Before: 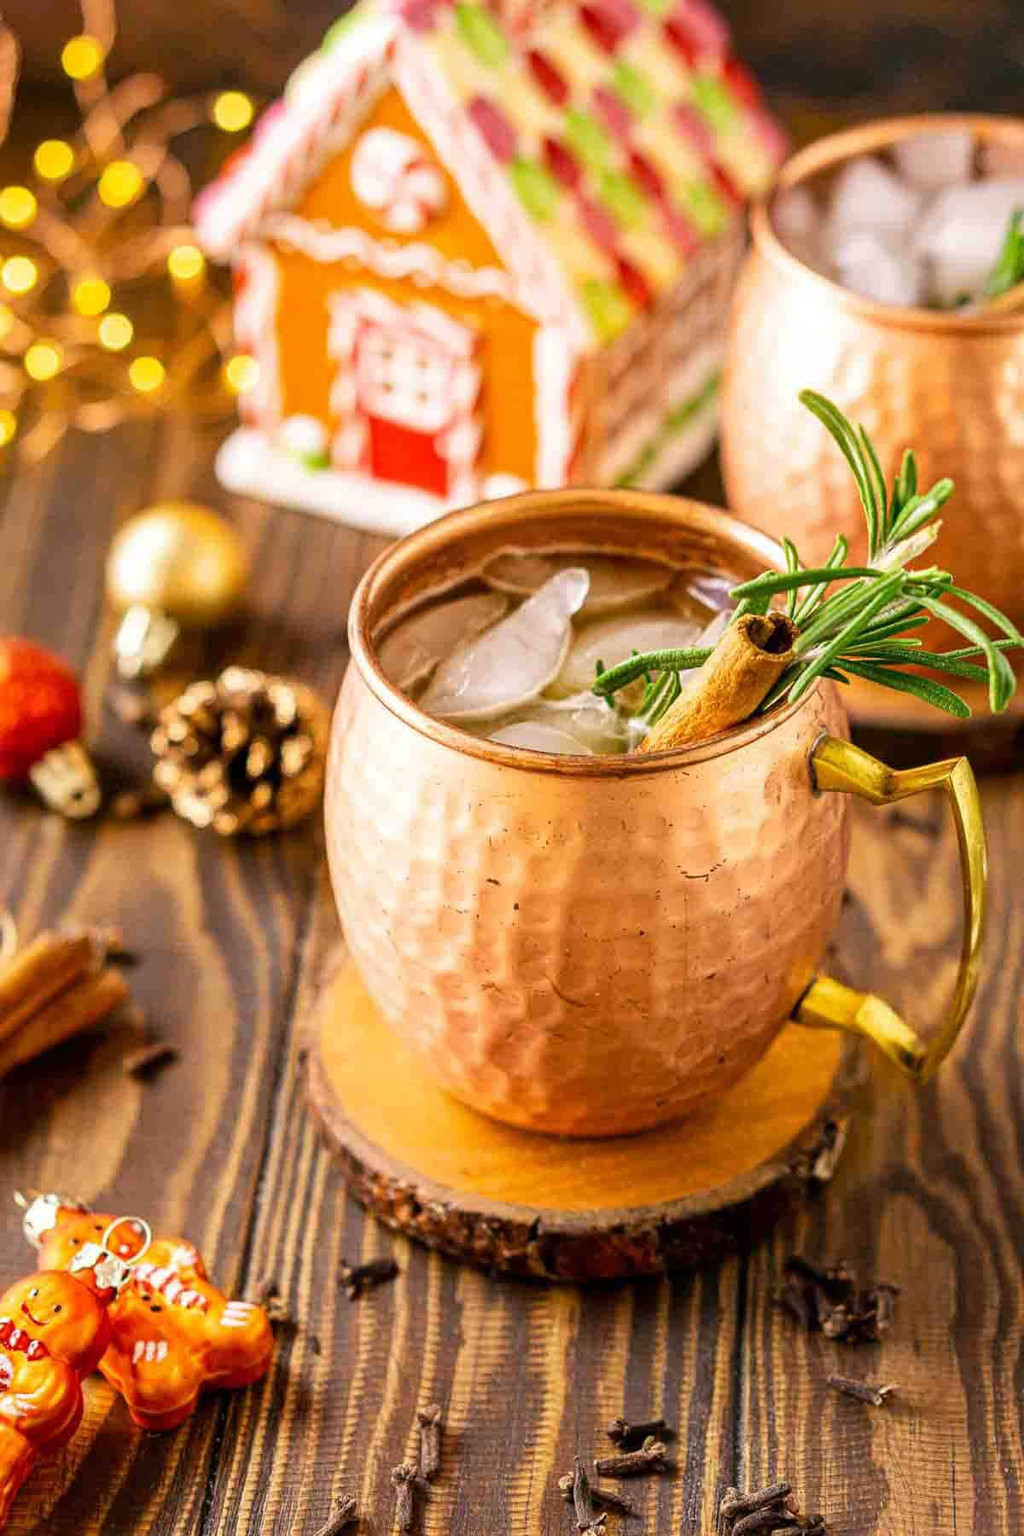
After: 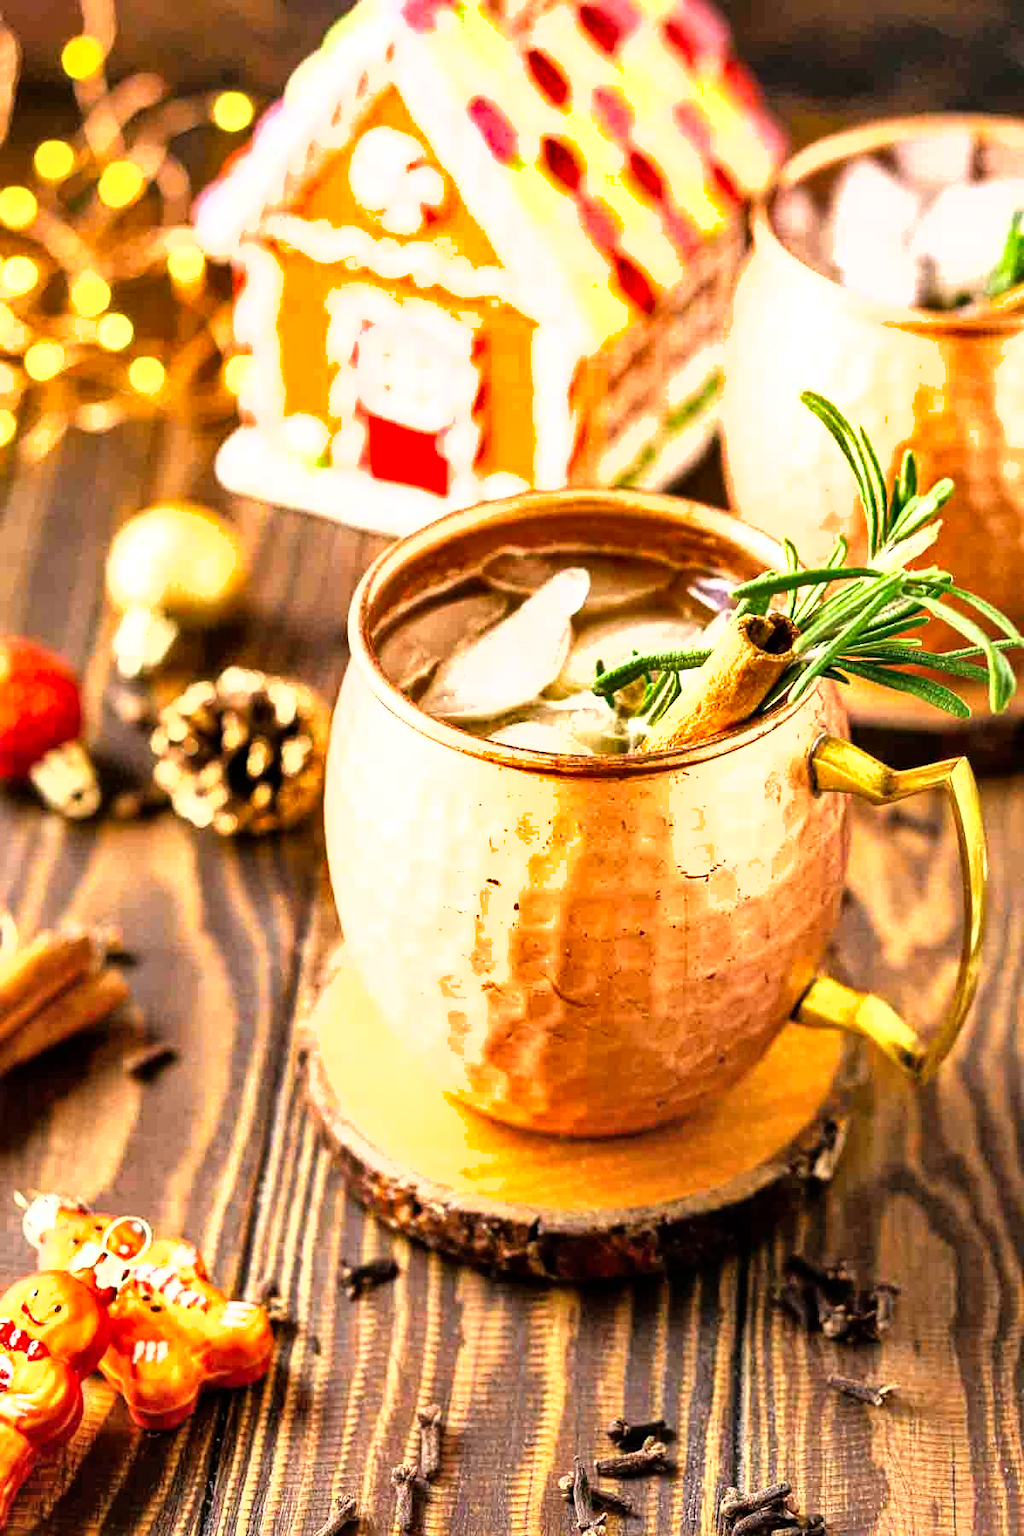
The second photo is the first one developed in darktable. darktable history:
shadows and highlights: low approximation 0.01, soften with gaussian
tone equalizer: -8 EV -1.1 EV, -7 EV -1.04 EV, -6 EV -0.867 EV, -5 EV -0.564 EV, -3 EV 0.587 EV, -2 EV 0.842 EV, -1 EV 0.991 EV, +0 EV 1.07 EV
